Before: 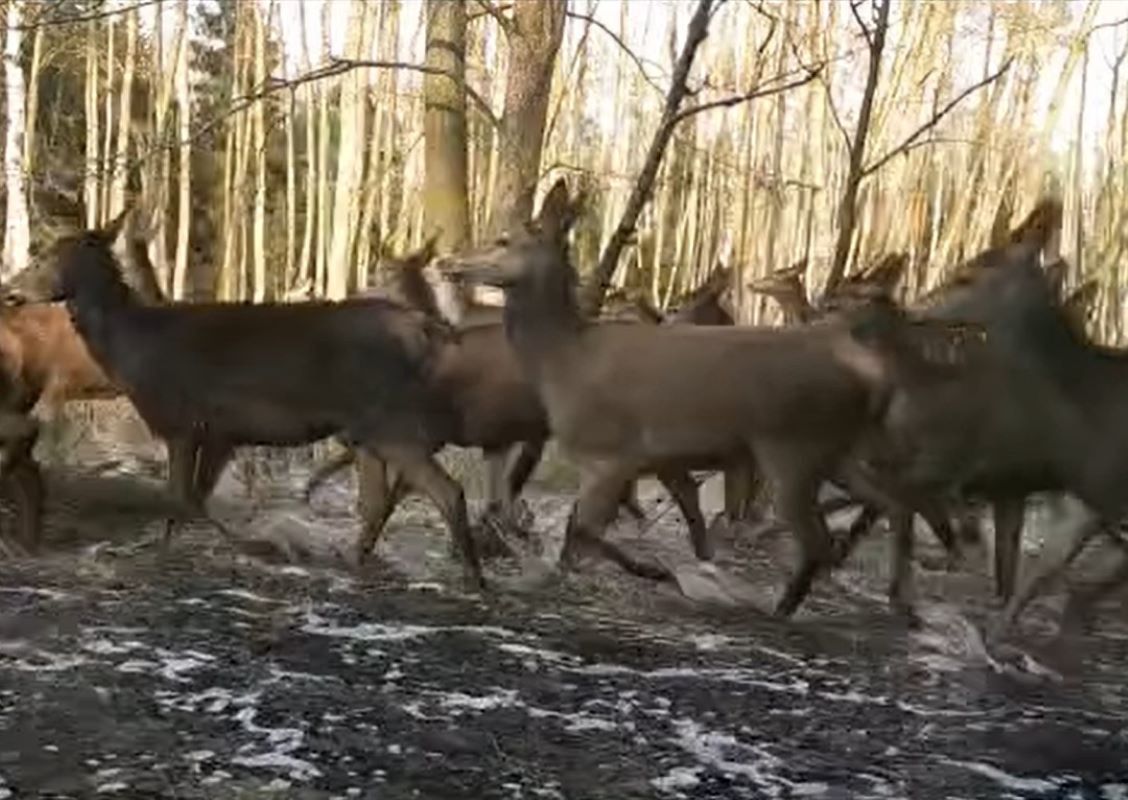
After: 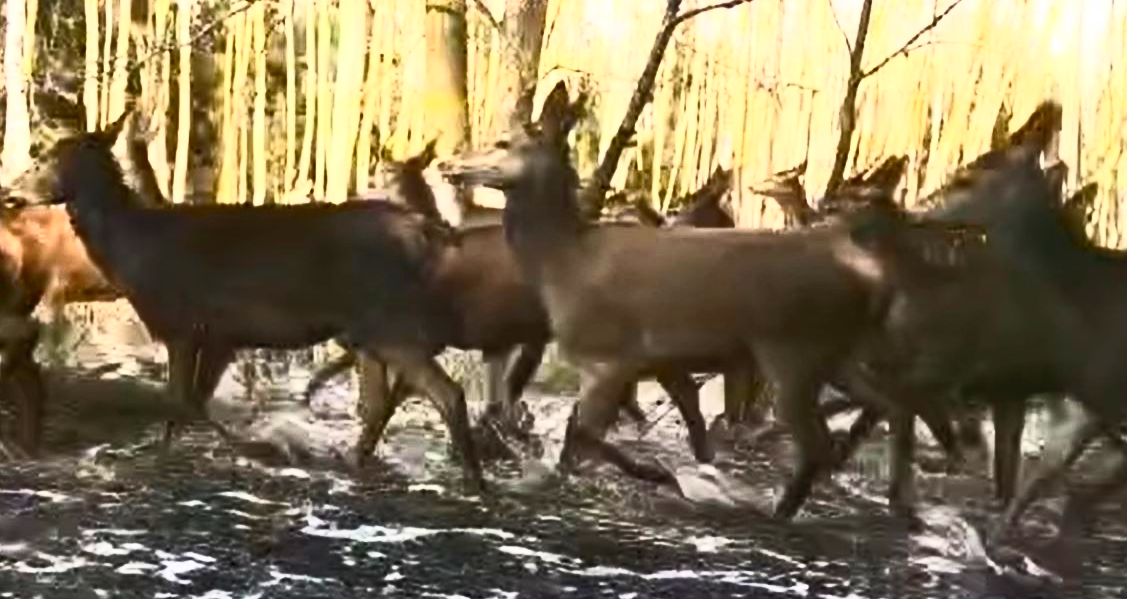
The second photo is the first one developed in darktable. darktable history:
crop and rotate: top 12.495%, bottom 12.539%
contrast brightness saturation: contrast 0.82, brightness 0.593, saturation 0.607
